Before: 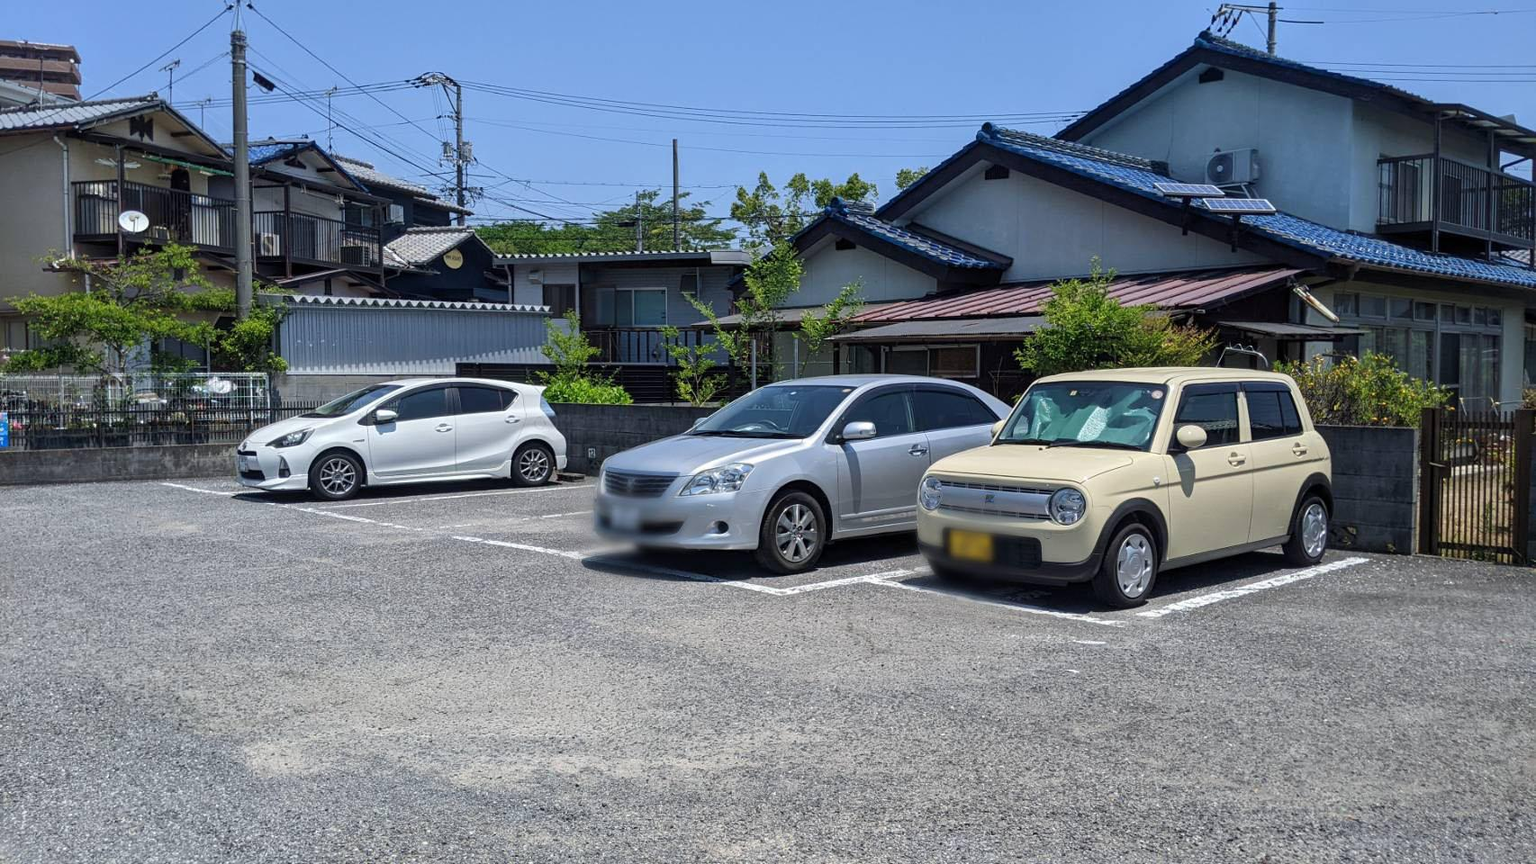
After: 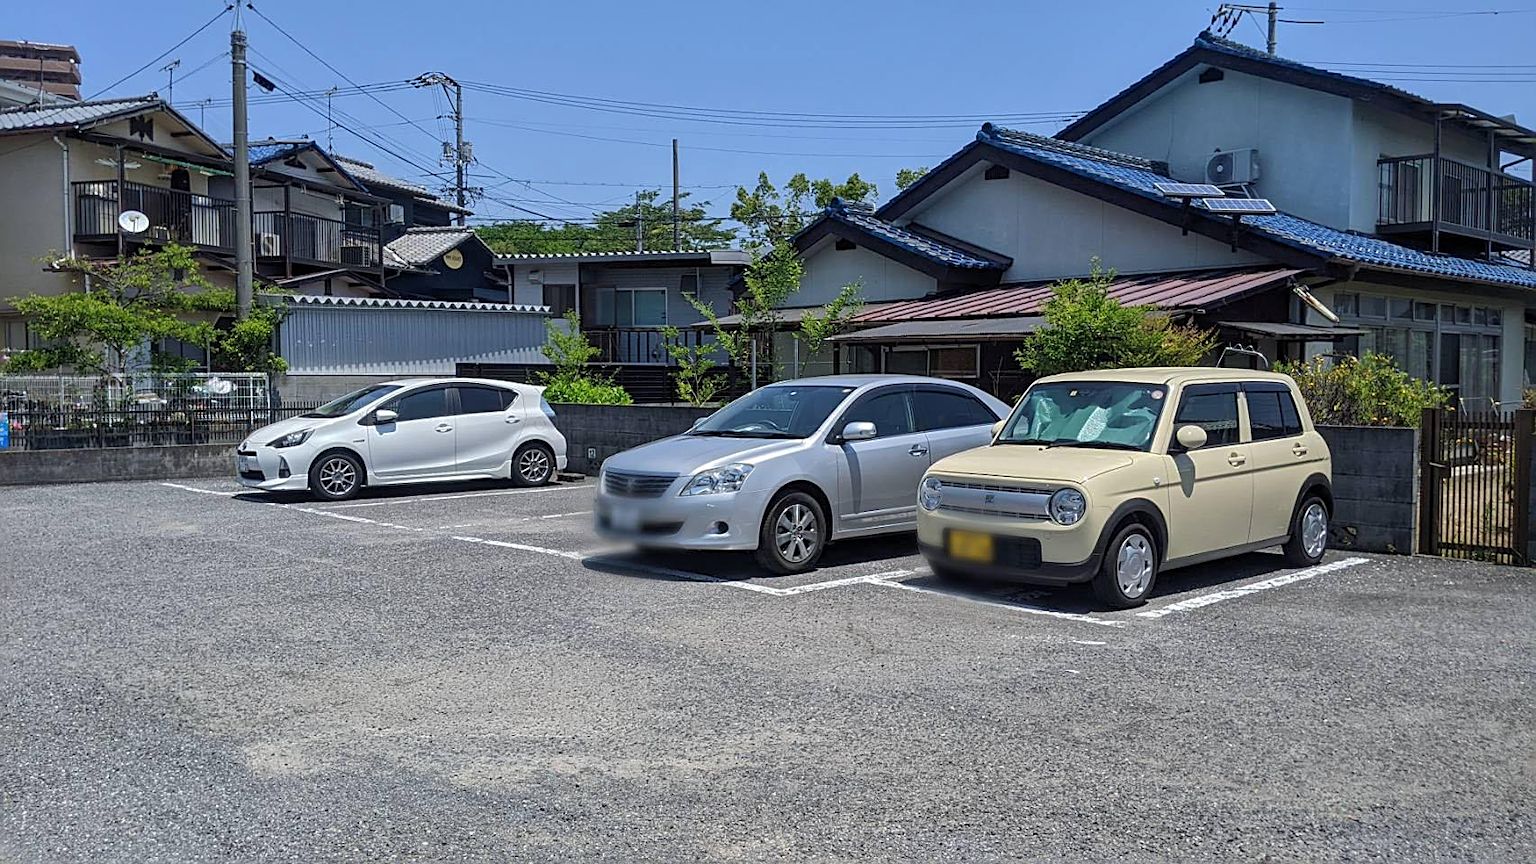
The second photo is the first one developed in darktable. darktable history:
sharpen: on, module defaults
shadows and highlights: shadows 30
